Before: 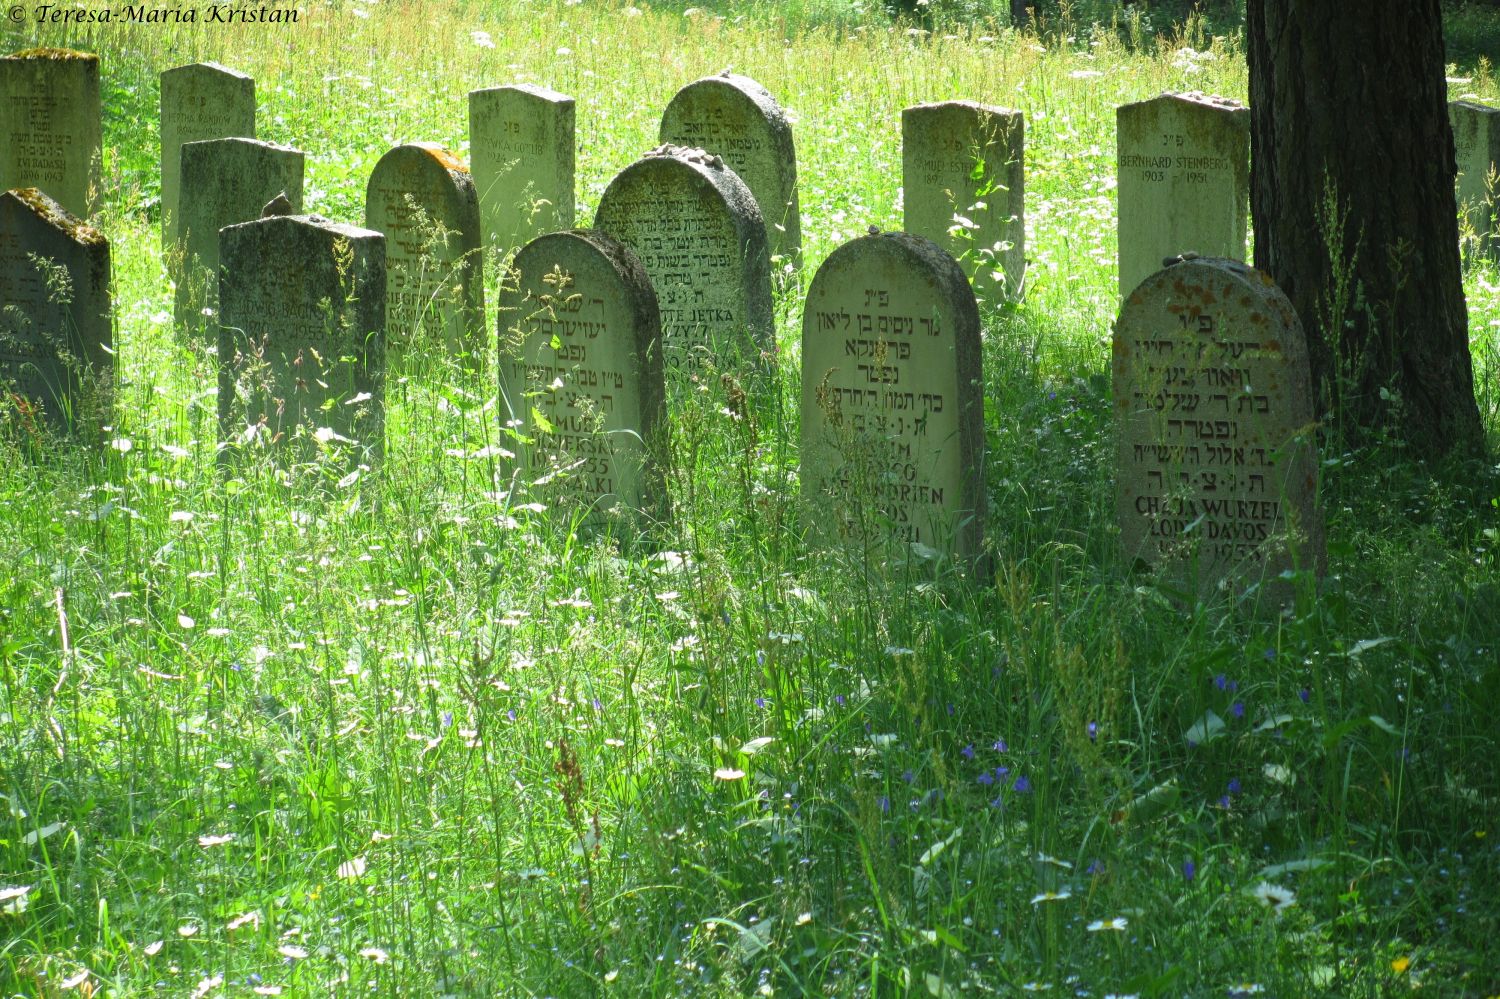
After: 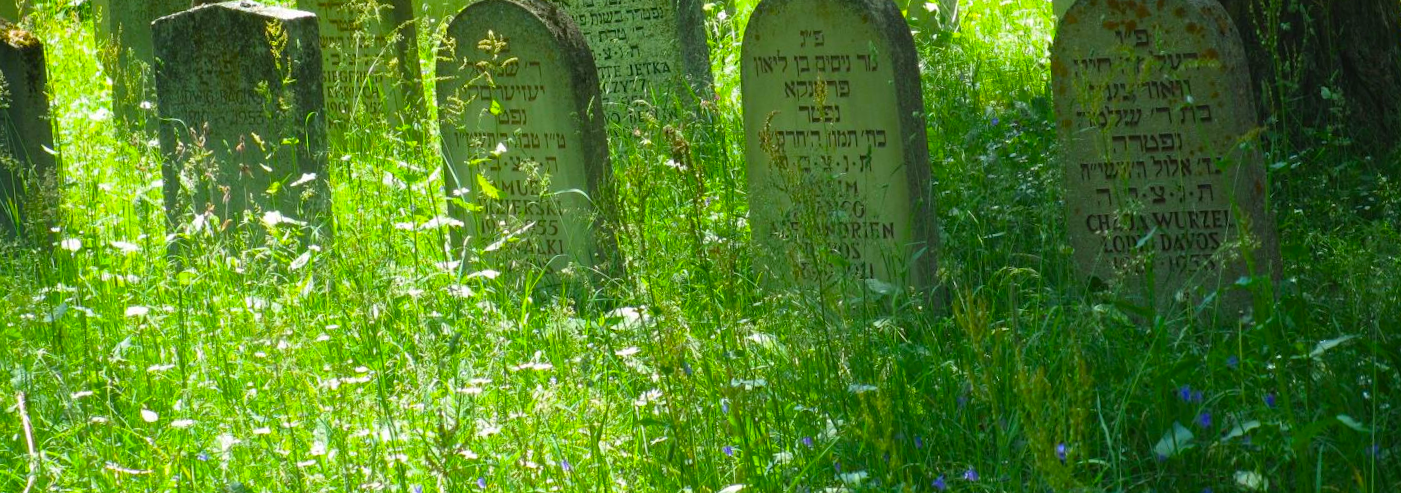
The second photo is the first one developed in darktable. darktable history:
rotate and perspective: rotation -4.57°, crop left 0.054, crop right 0.944, crop top 0.087, crop bottom 0.914
color balance rgb: perceptual saturation grading › global saturation 30%, global vibrance 20%
crop and rotate: top 23.043%, bottom 23.437%
